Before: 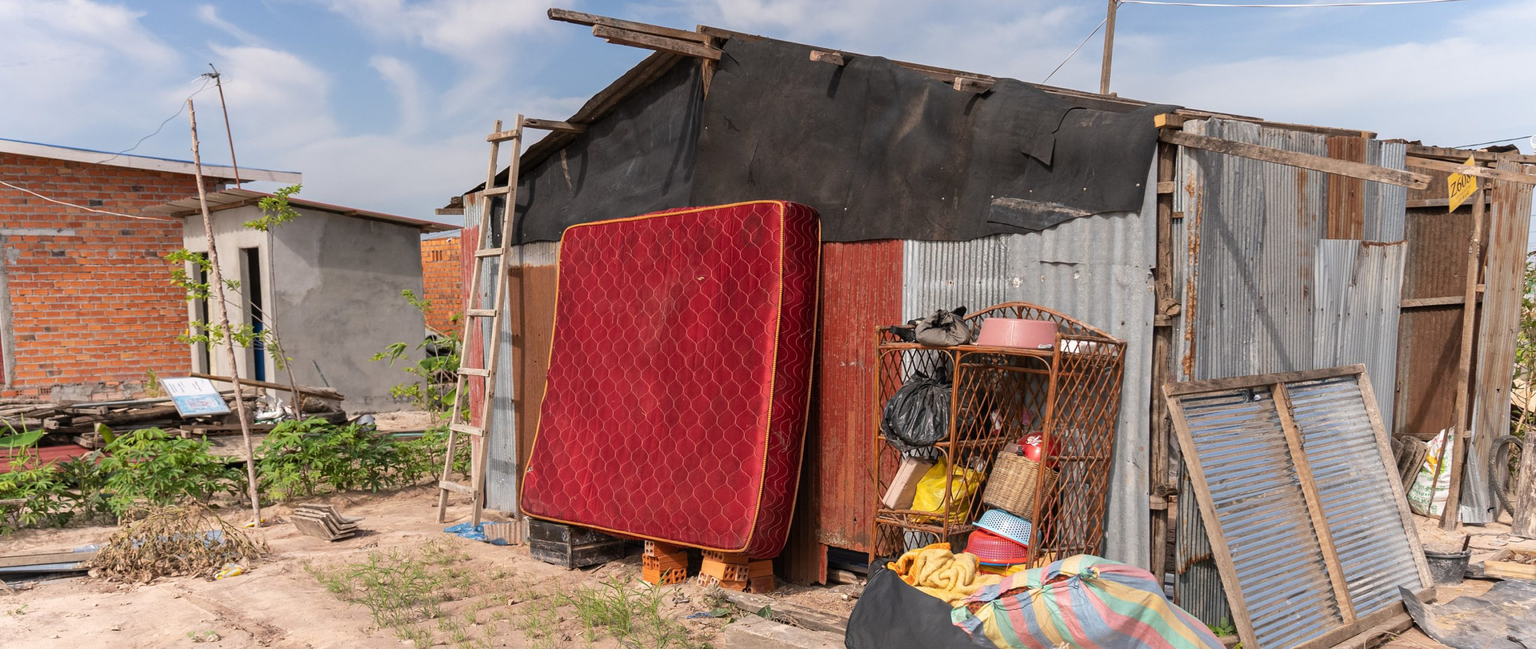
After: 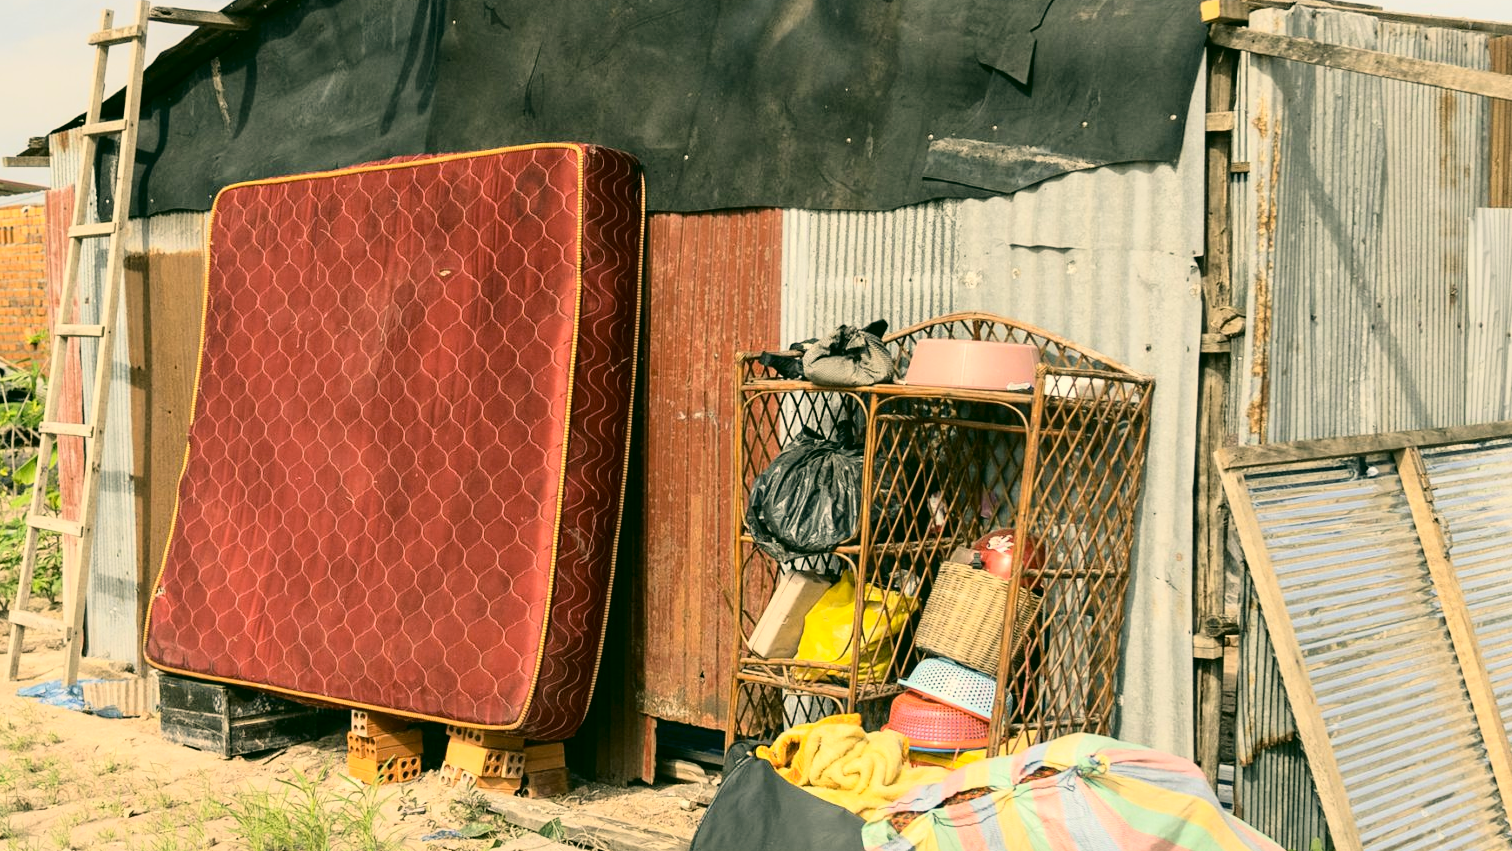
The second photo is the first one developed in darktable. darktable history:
tone curve: curves: ch0 [(0, 0) (0.003, 0.002) (0.011, 0.008) (0.025, 0.019) (0.044, 0.034) (0.069, 0.053) (0.1, 0.079) (0.136, 0.127) (0.177, 0.191) (0.224, 0.274) (0.277, 0.367) (0.335, 0.465) (0.399, 0.552) (0.468, 0.643) (0.543, 0.737) (0.623, 0.82) (0.709, 0.891) (0.801, 0.928) (0.898, 0.963) (1, 1)], color space Lab, independent channels, preserve colors none
white balance: red 0.925, blue 1.046
color correction: highlights a* 5.3, highlights b* 24.26, shadows a* -15.58, shadows b* 4.02
crop and rotate: left 28.256%, top 17.734%, right 12.656%, bottom 3.573%
